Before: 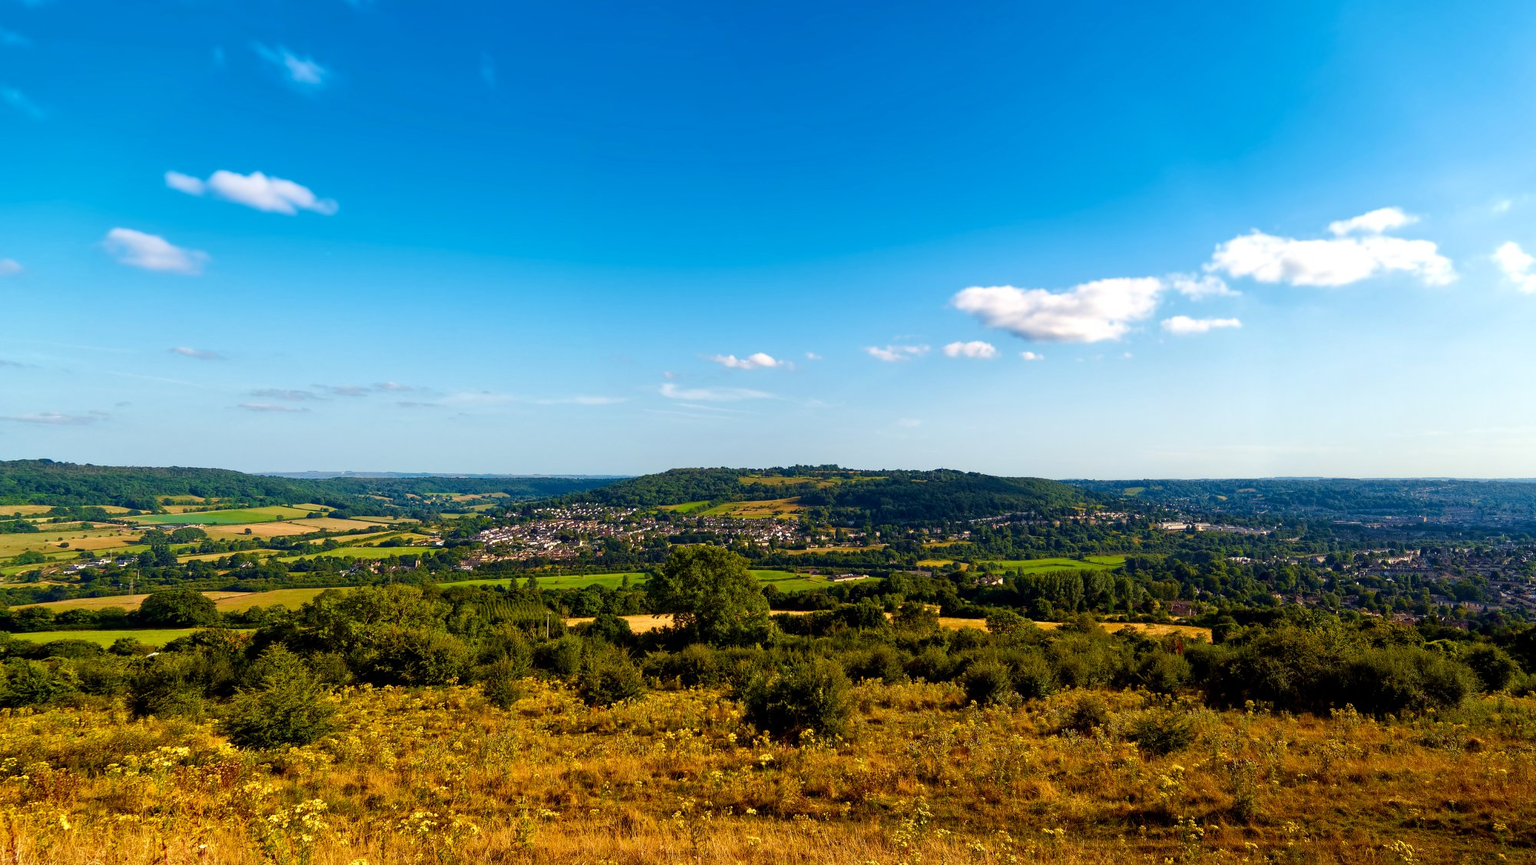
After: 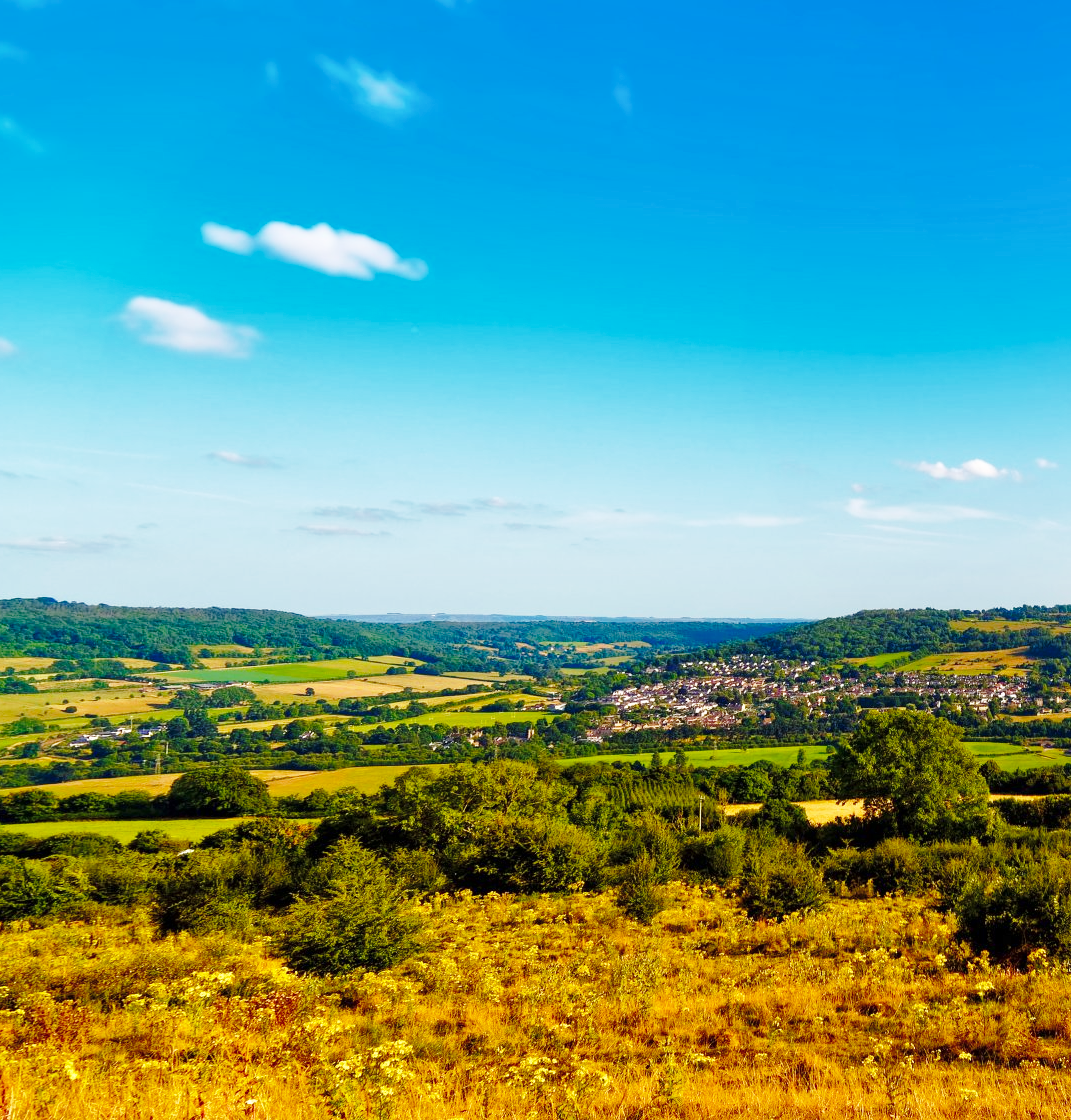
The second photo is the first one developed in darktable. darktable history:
crop: left 0.671%, right 45.5%, bottom 0.08%
base curve: curves: ch0 [(0, 0) (0.028, 0.03) (0.121, 0.232) (0.46, 0.748) (0.859, 0.968) (1, 1)], preserve colors none
shadows and highlights: on, module defaults
exposure: compensate highlight preservation false
